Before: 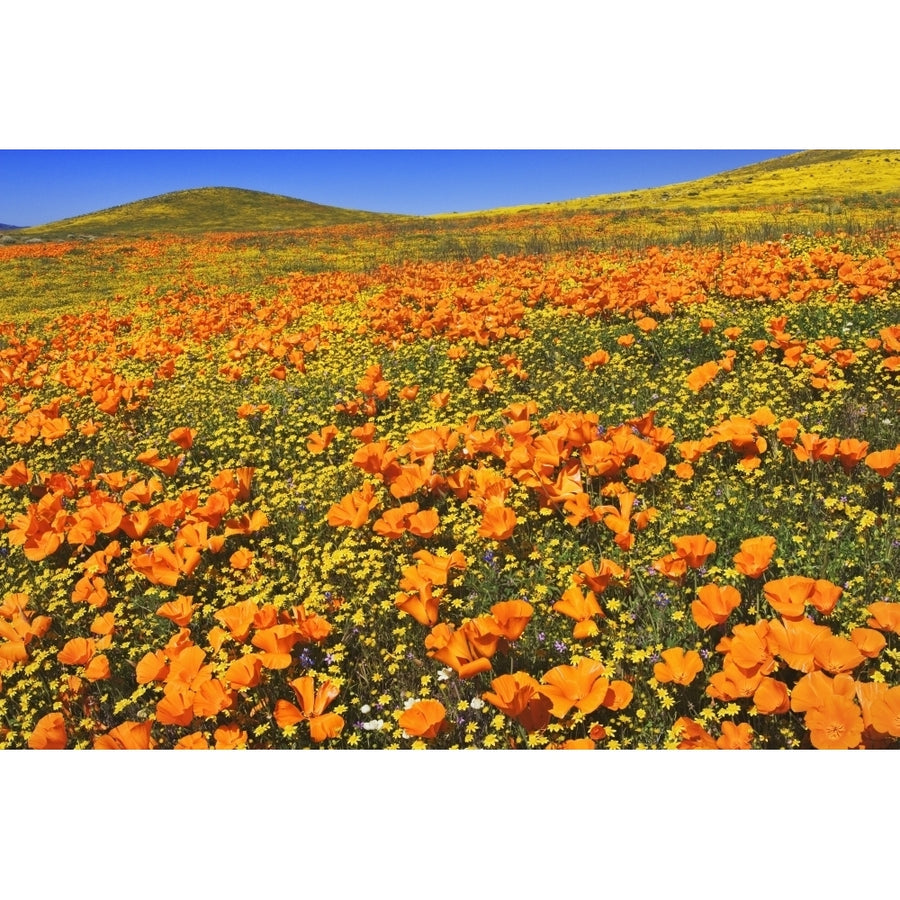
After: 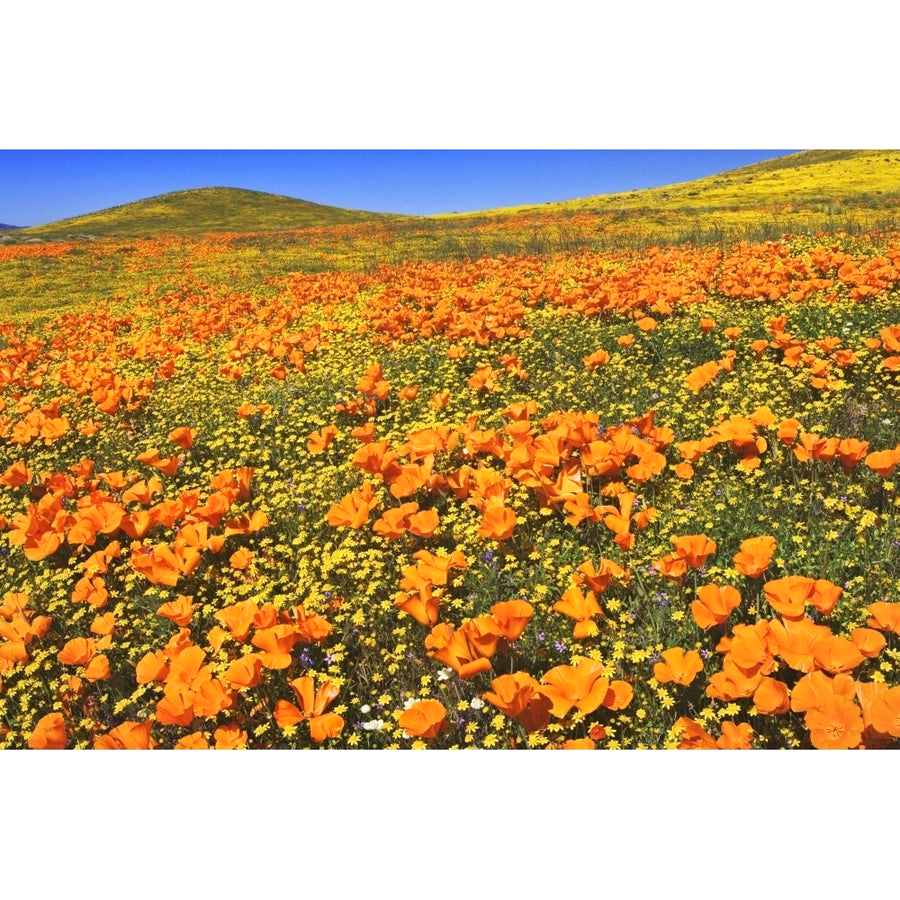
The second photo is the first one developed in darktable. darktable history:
exposure: black level correction 0, exposure 0.198 EV, compensate exposure bias true, compensate highlight preservation false
